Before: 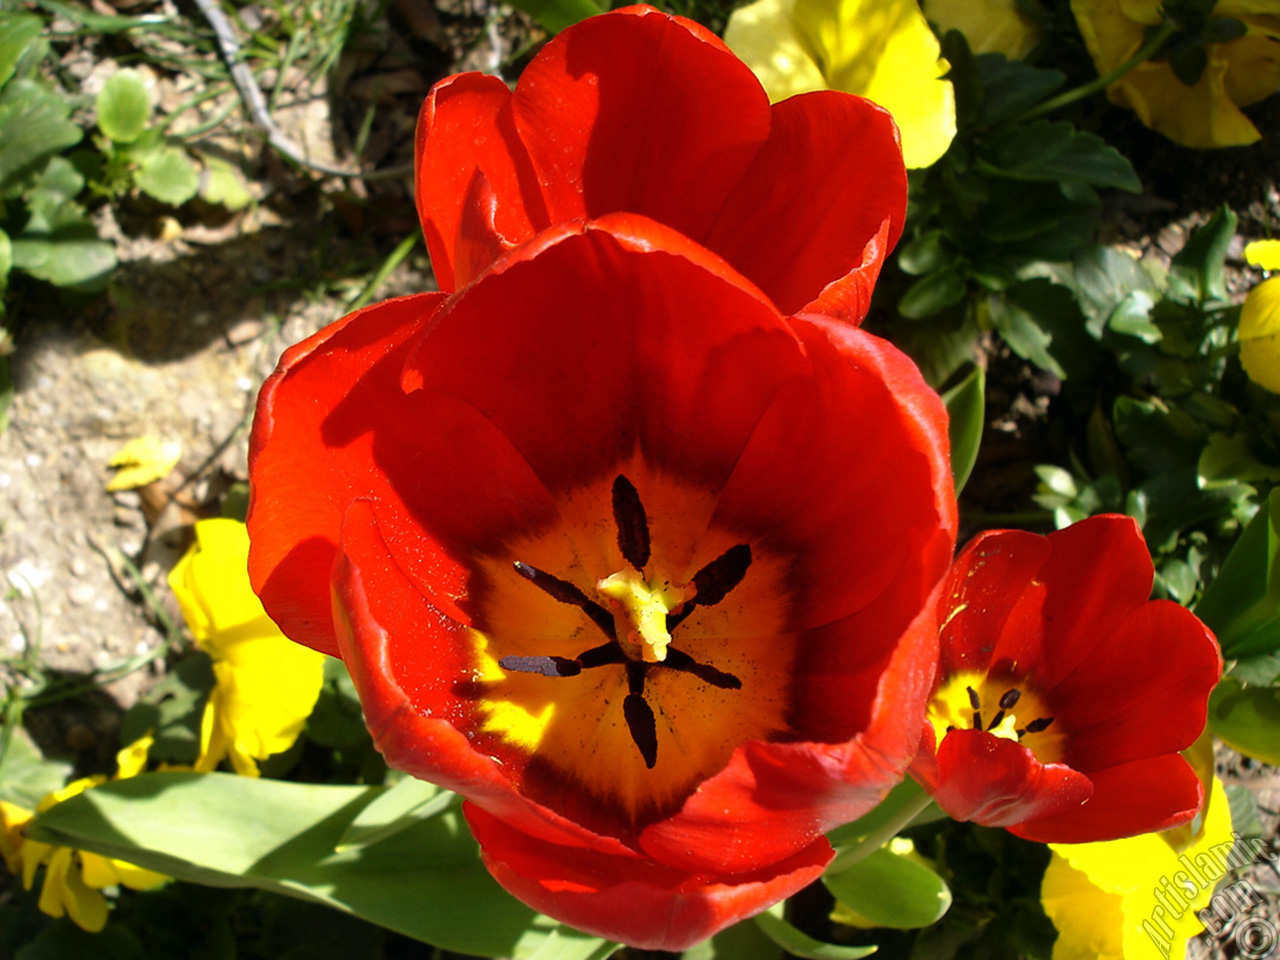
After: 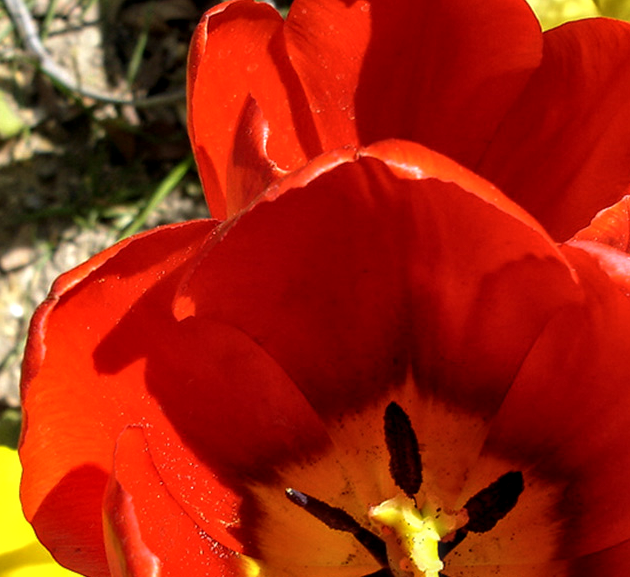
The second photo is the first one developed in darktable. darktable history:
crop: left 17.835%, top 7.675%, right 32.881%, bottom 32.213%
local contrast: detail 130%
